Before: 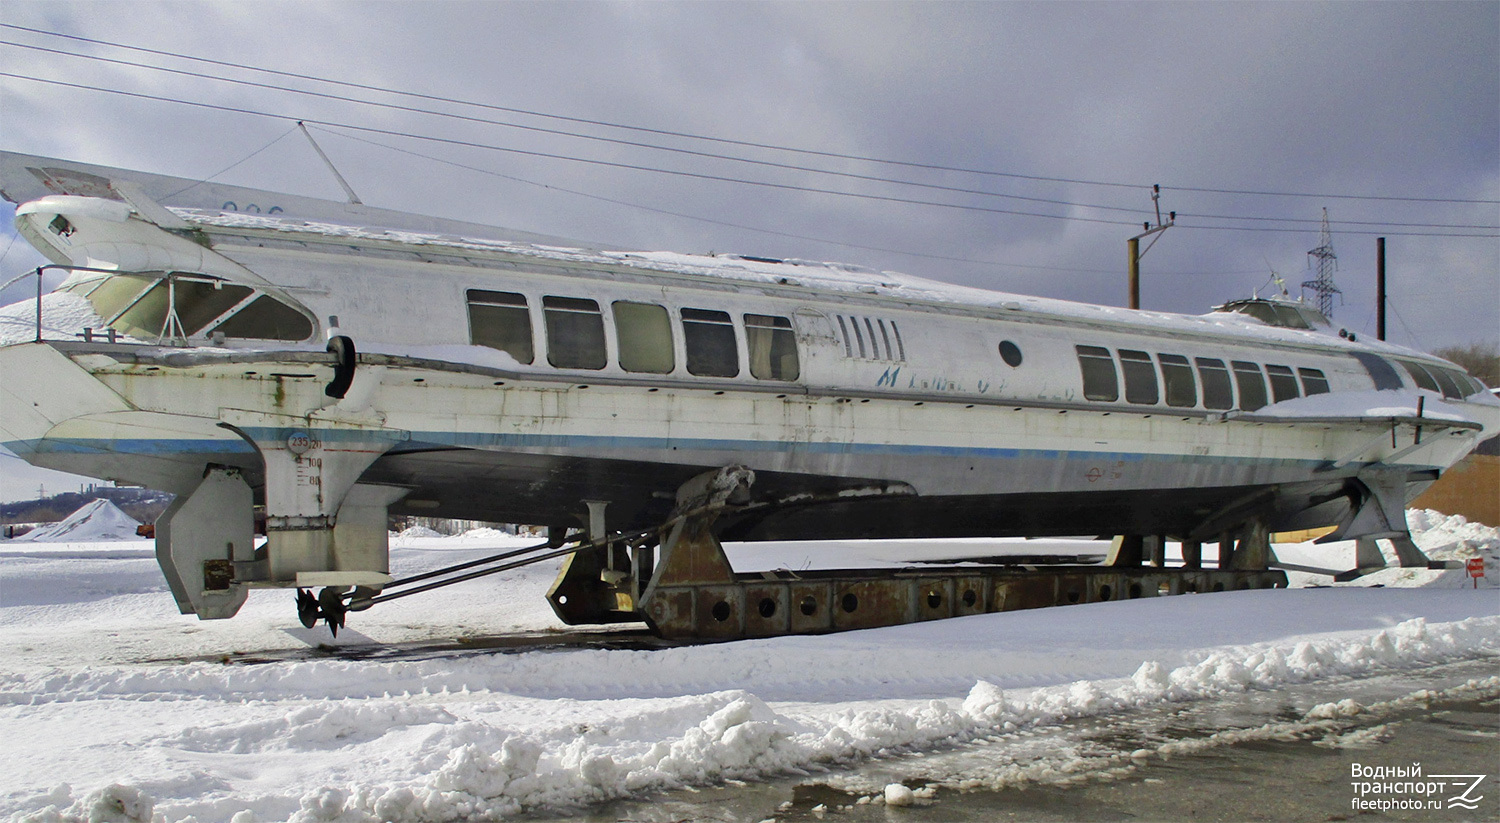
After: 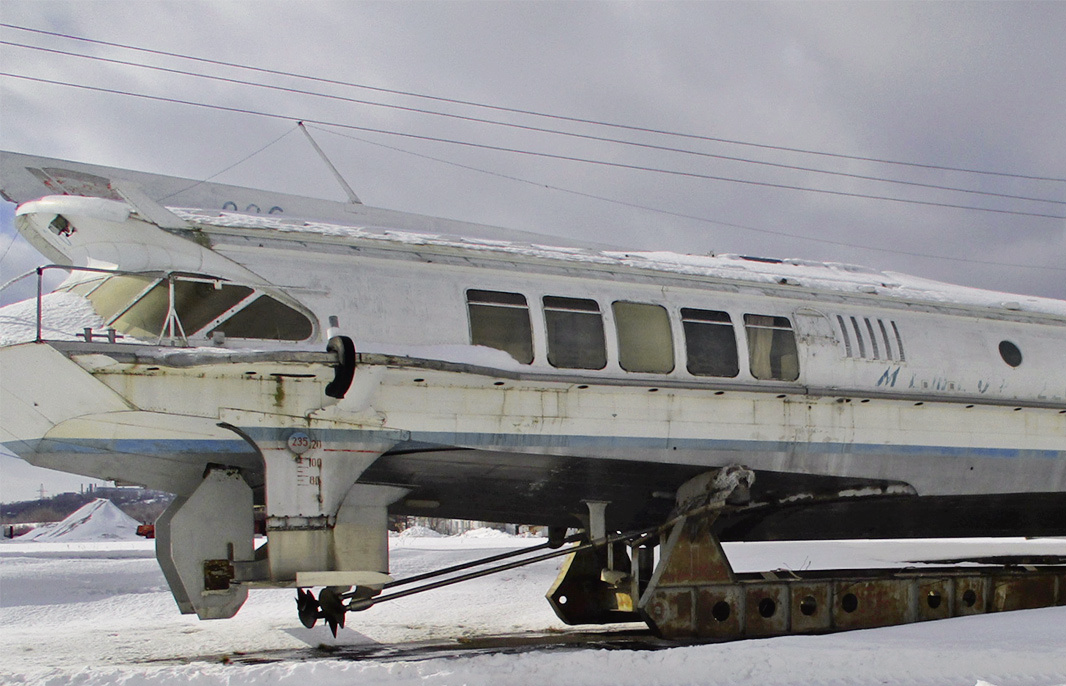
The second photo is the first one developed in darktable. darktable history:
tone curve: curves: ch0 [(0, 0.013) (0.036, 0.035) (0.274, 0.288) (0.504, 0.536) (0.844, 0.84) (1, 0.97)]; ch1 [(0, 0) (0.389, 0.403) (0.462, 0.48) (0.499, 0.5) (0.524, 0.529) (0.567, 0.603) (0.626, 0.651) (0.749, 0.781) (1, 1)]; ch2 [(0, 0) (0.464, 0.478) (0.5, 0.501) (0.533, 0.539) (0.599, 0.6) (0.704, 0.732) (1, 1)], color space Lab, independent channels, preserve colors none
crop: right 28.885%, bottom 16.626%
